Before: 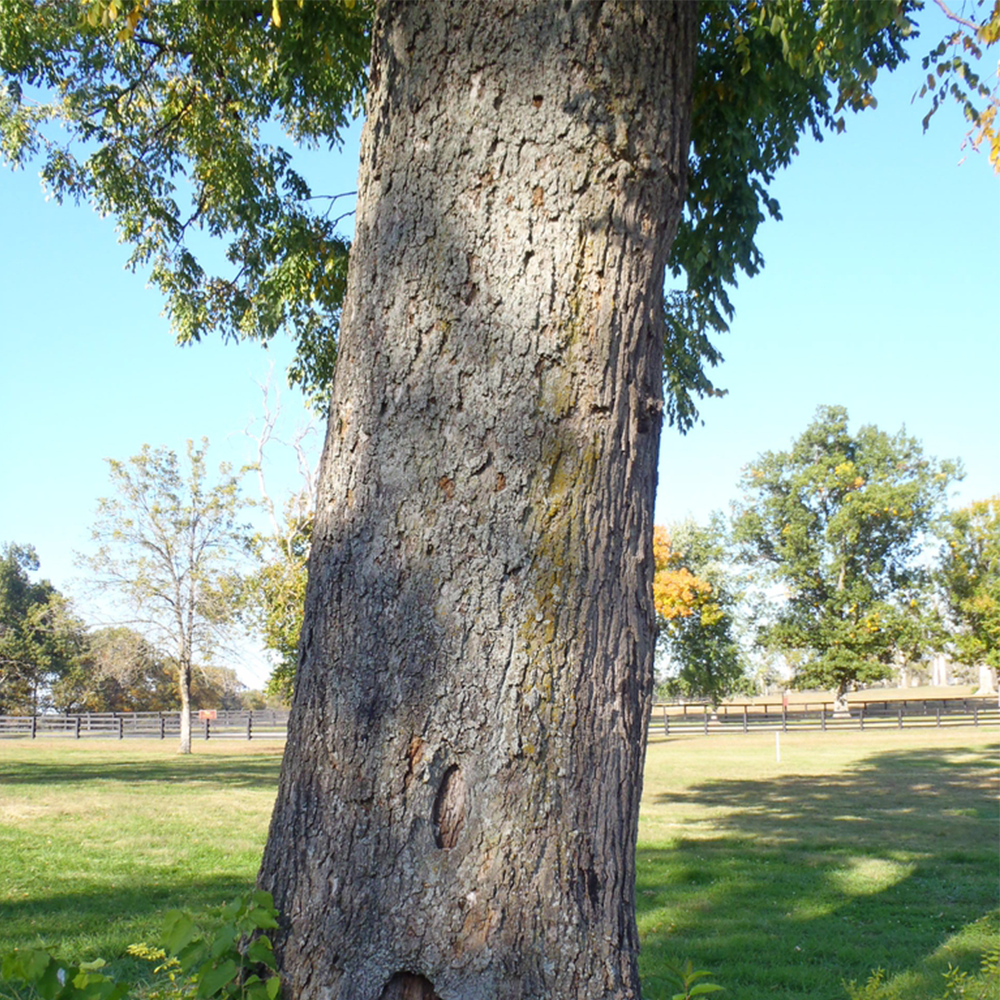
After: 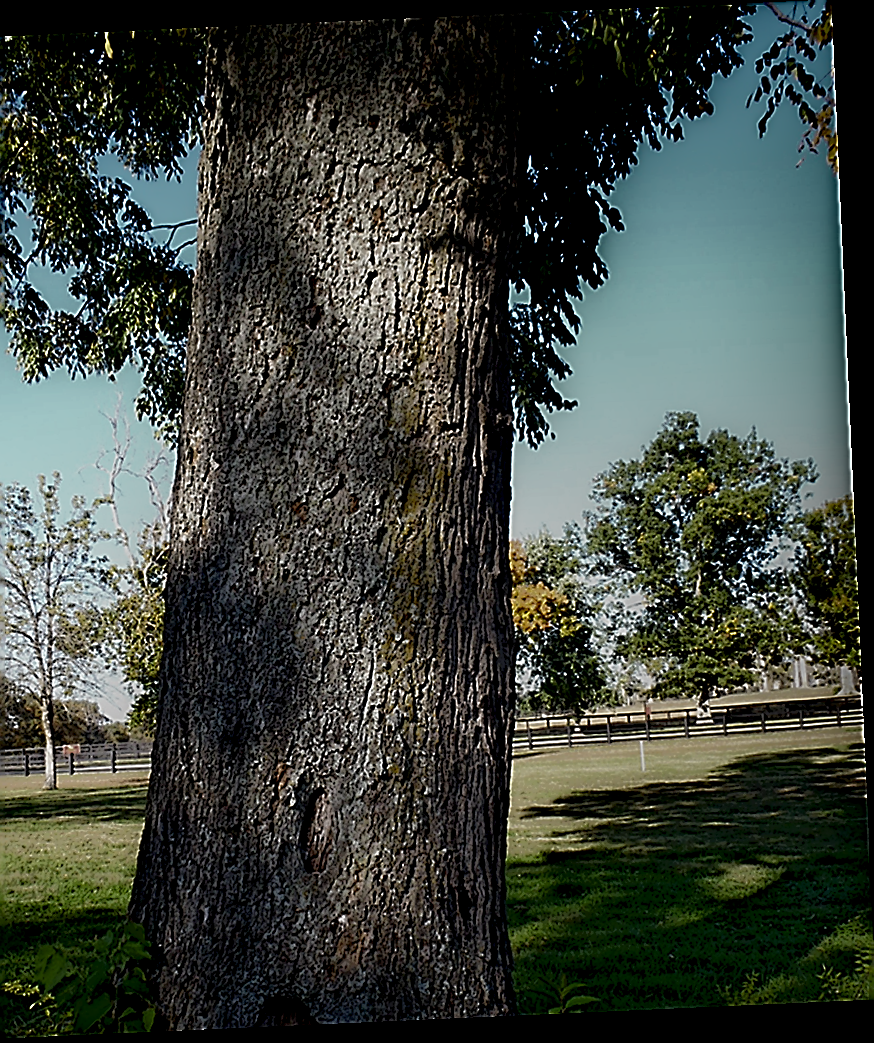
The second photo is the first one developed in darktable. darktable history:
local contrast: highlights 0%, shadows 198%, detail 164%, midtone range 0.001
contrast brightness saturation: contrast 0.06, brightness -0.01, saturation -0.23
crop: left 16.145%
rotate and perspective: rotation -2.56°, automatic cropping off
sharpen: amount 2
